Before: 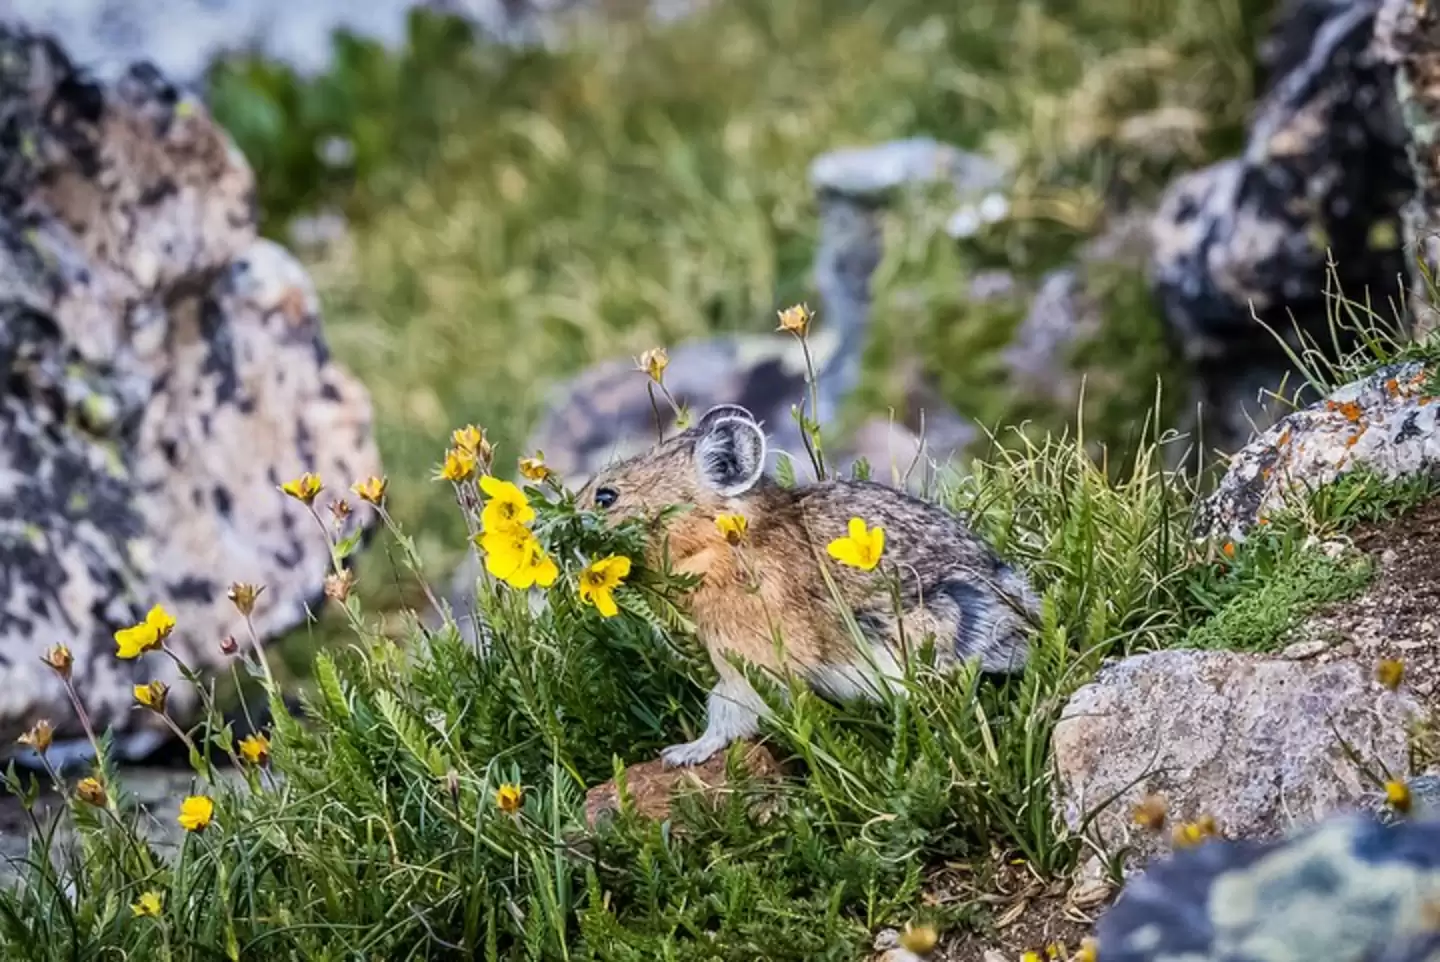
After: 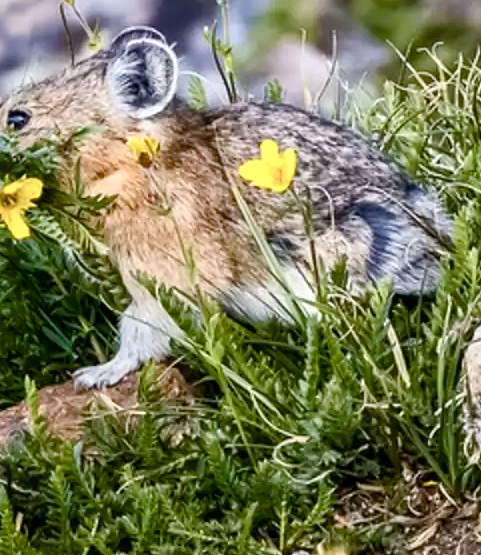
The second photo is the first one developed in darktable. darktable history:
crop: left 40.895%, top 39.373%, right 25.655%, bottom 2.834%
color balance rgb: linear chroma grading › shadows -2.697%, linear chroma grading › highlights -3.991%, perceptual saturation grading › global saturation 20%, perceptual saturation grading › highlights -25.243%, perceptual saturation grading › shadows 50.021%
exposure: black level correction 0.001, exposure 0.298 EV, compensate highlight preservation false
contrast brightness saturation: contrast 0.114, saturation -0.171
